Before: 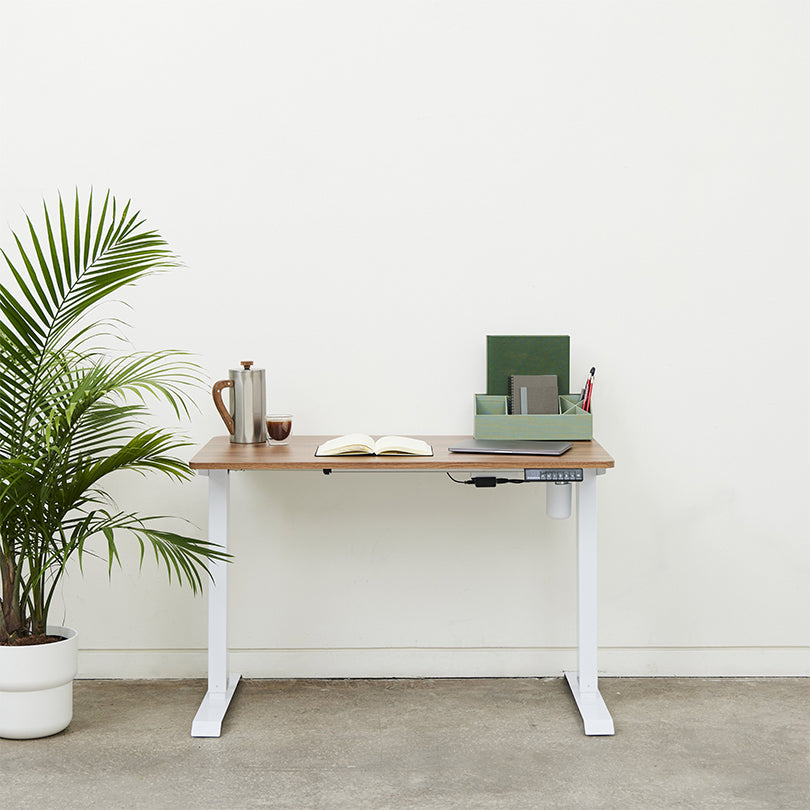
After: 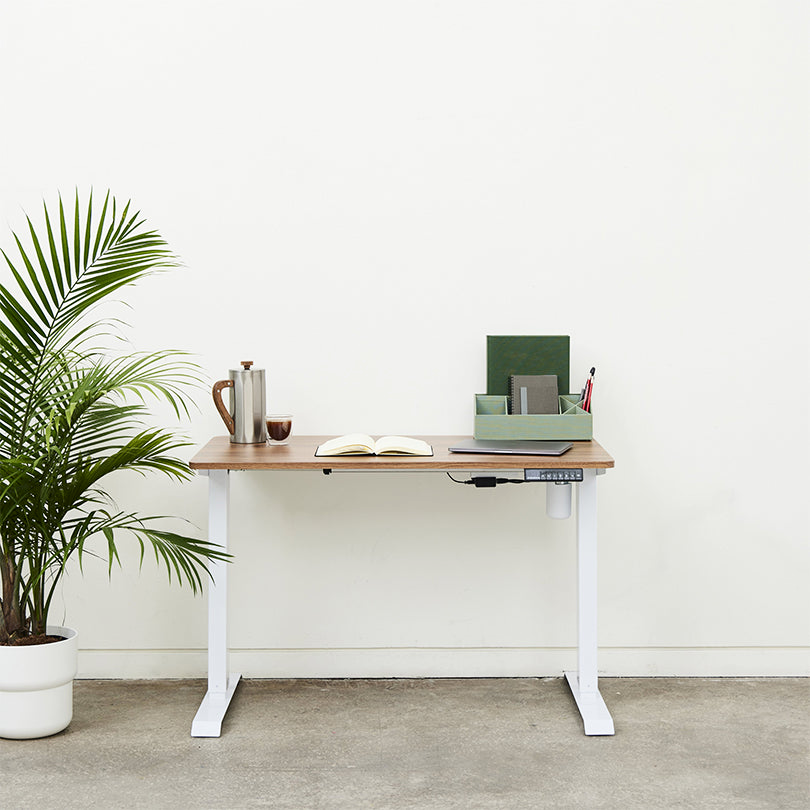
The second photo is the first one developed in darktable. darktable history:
contrast brightness saturation: contrast 0.141
